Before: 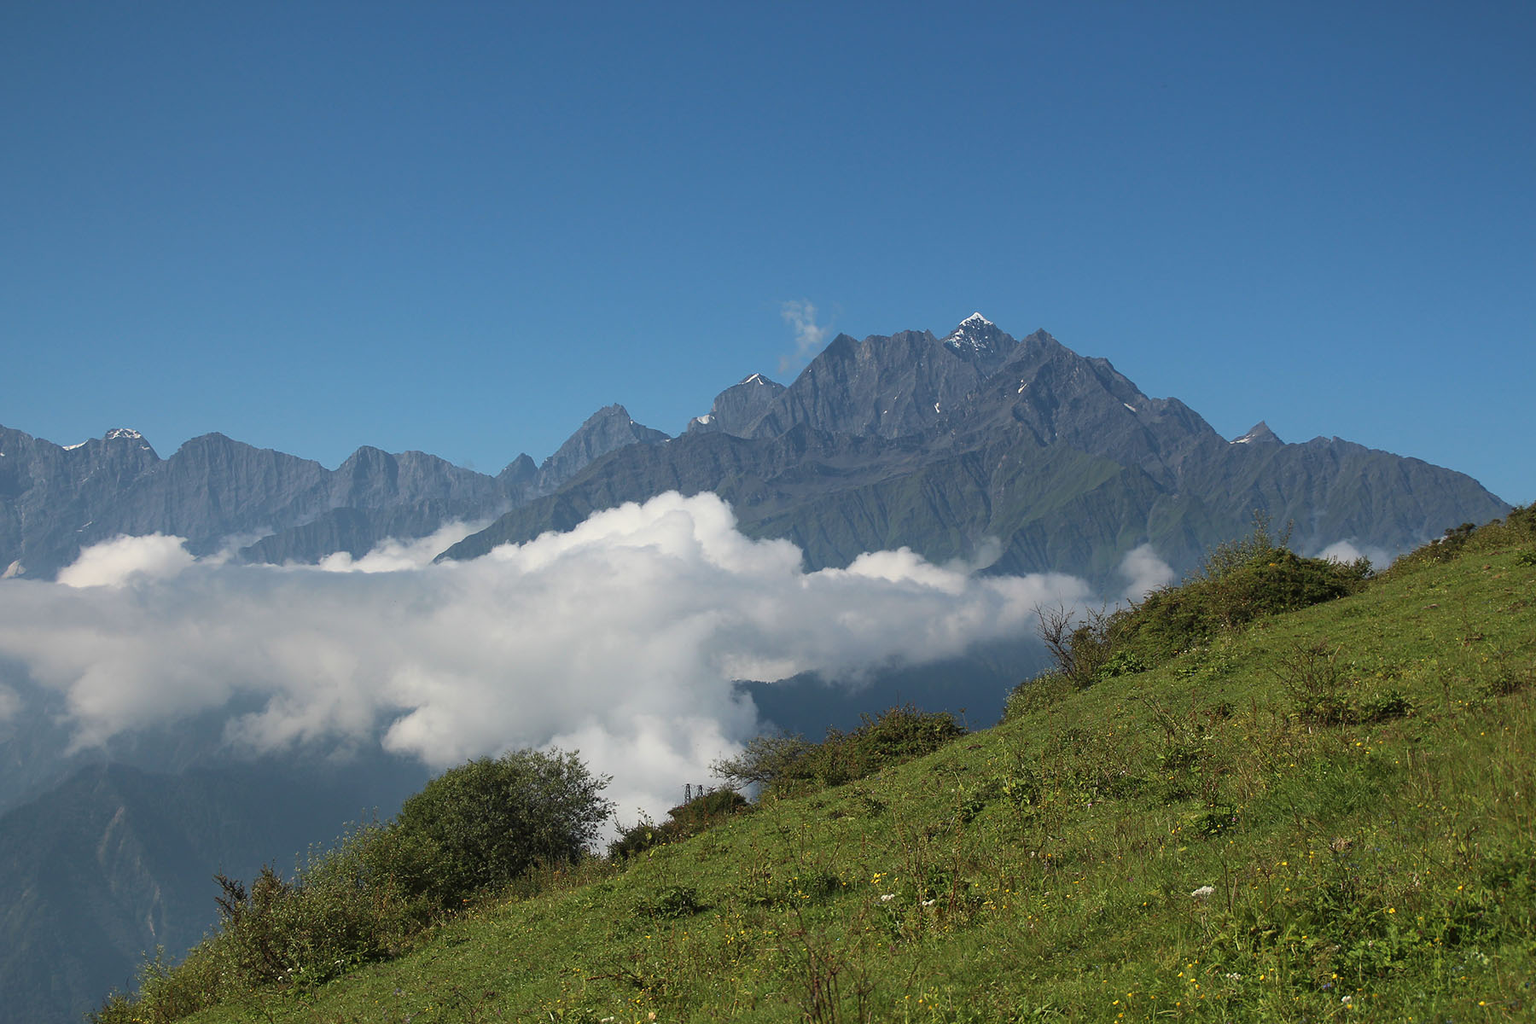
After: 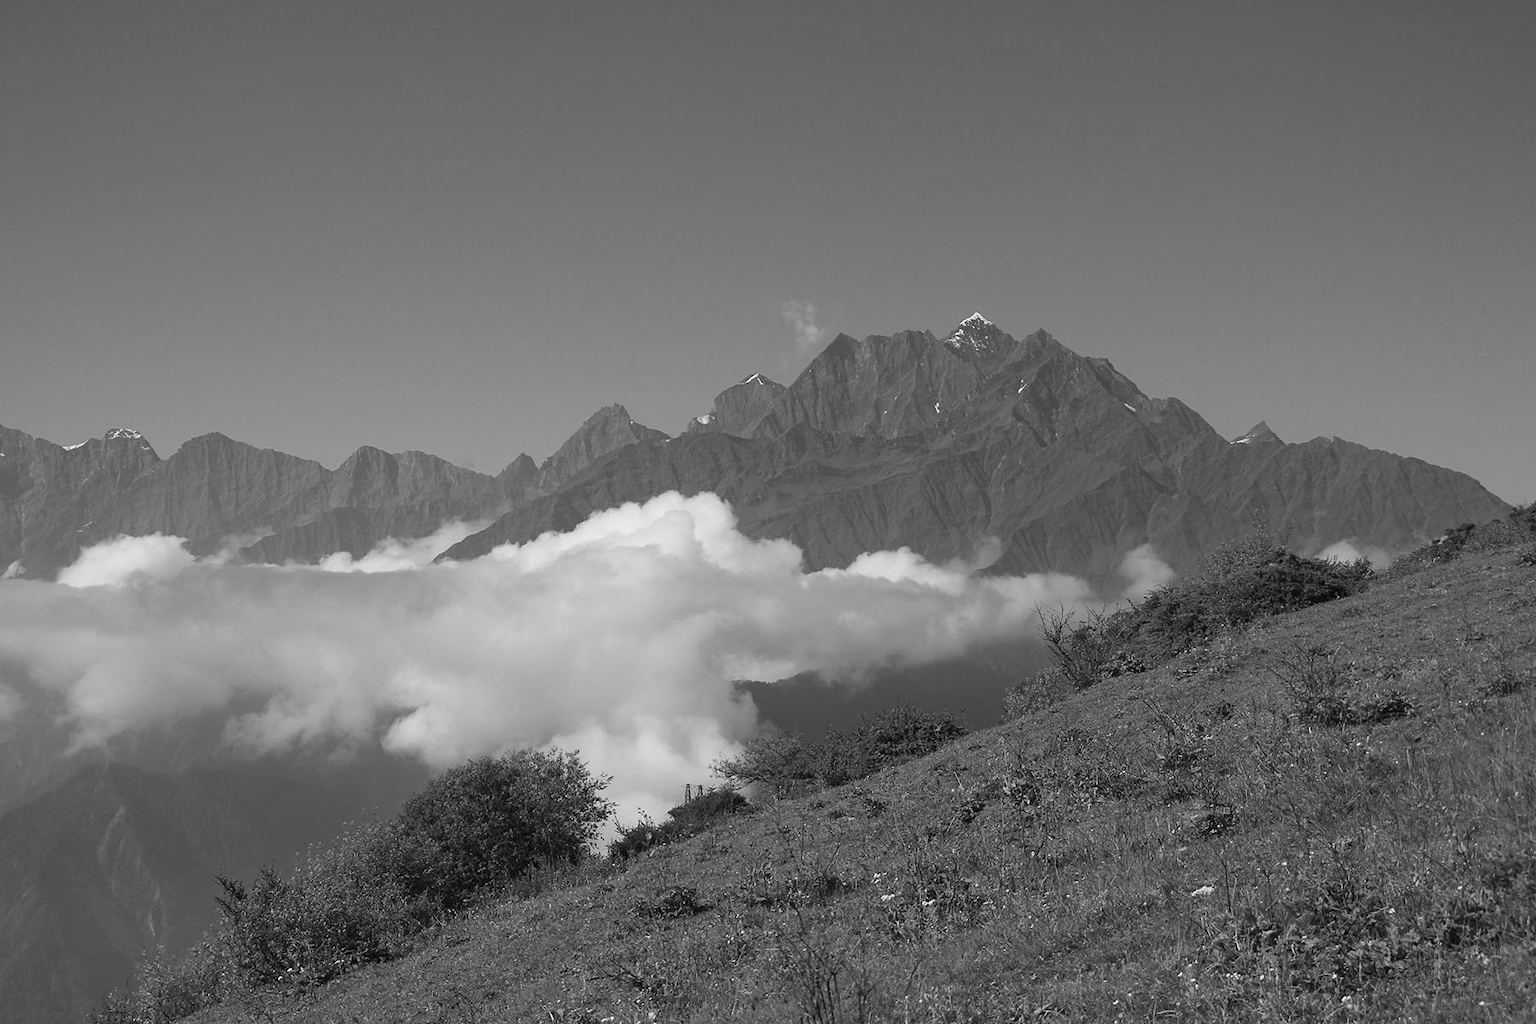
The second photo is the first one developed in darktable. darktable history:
velvia: on, module defaults
monochrome: on, module defaults
